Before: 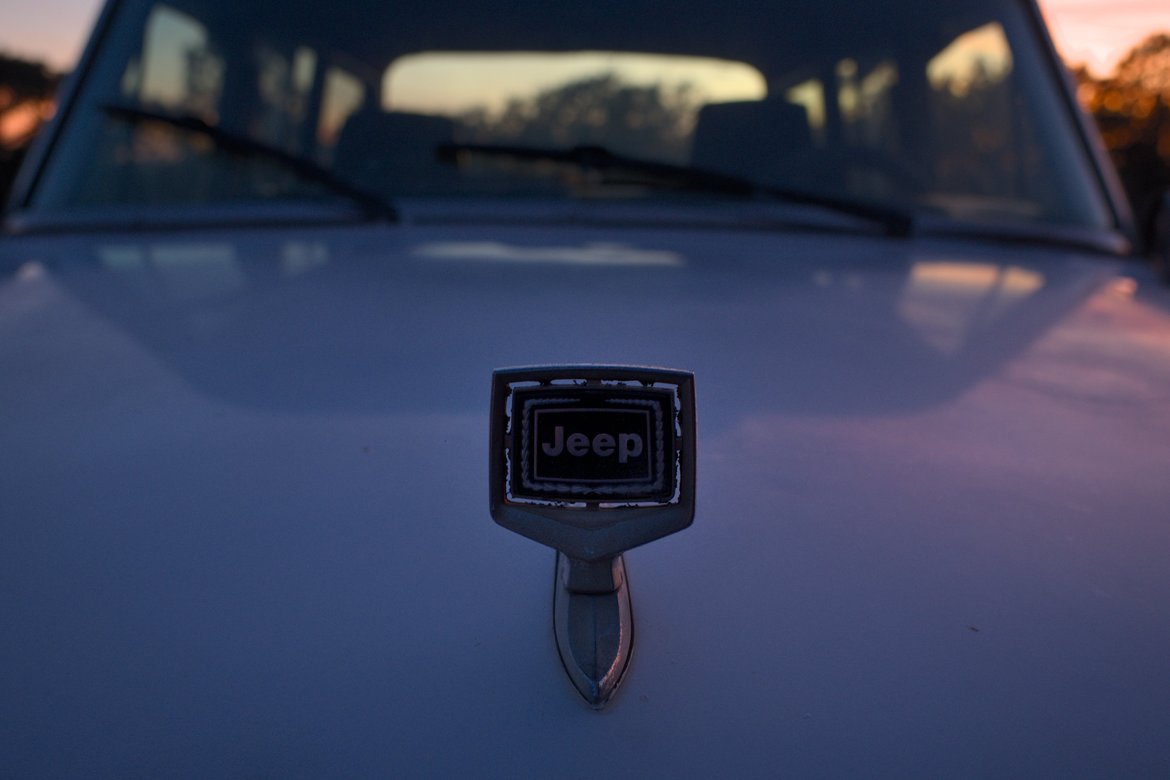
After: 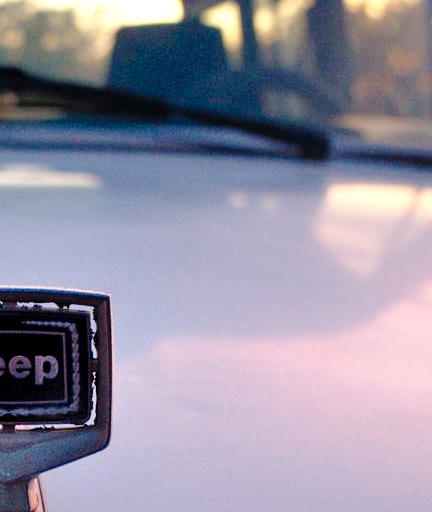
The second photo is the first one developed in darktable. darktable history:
crop and rotate: left 49.936%, top 10.094%, right 13.136%, bottom 24.256%
white balance: red 1.138, green 0.996, blue 0.812
tone curve: curves: ch0 [(0, 0) (0.003, 0.006) (0.011, 0.014) (0.025, 0.024) (0.044, 0.035) (0.069, 0.046) (0.1, 0.074) (0.136, 0.115) (0.177, 0.161) (0.224, 0.226) (0.277, 0.293) (0.335, 0.364) (0.399, 0.441) (0.468, 0.52) (0.543, 0.58) (0.623, 0.657) (0.709, 0.72) (0.801, 0.794) (0.898, 0.883) (1, 1)], preserve colors none
exposure: black level correction 0.001, exposure 1.735 EV, compensate highlight preservation false
base curve: curves: ch0 [(0, 0) (0.028, 0.03) (0.121, 0.232) (0.46, 0.748) (0.859, 0.968) (1, 1)], preserve colors none
